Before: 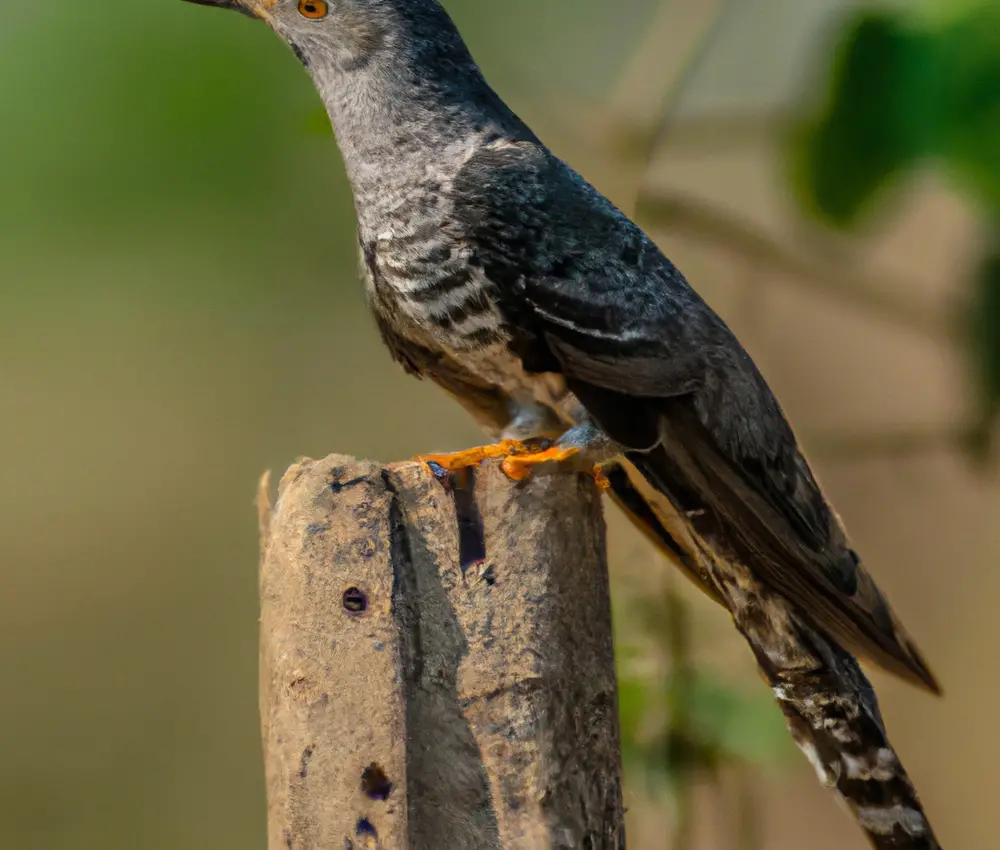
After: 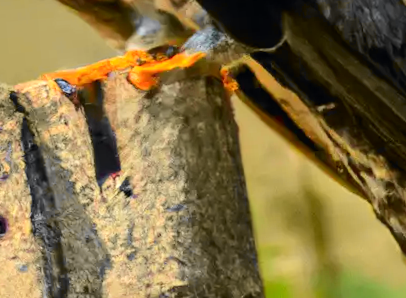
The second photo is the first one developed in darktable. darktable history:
crop: left 37.221%, top 45.169%, right 20.63%, bottom 13.777%
rotate and perspective: rotation -5°, crop left 0.05, crop right 0.952, crop top 0.11, crop bottom 0.89
exposure: black level correction 0, exposure 0.7 EV, compensate exposure bias true, compensate highlight preservation false
tone curve: curves: ch0 [(0, 0) (0.071, 0.047) (0.266, 0.26) (0.483, 0.554) (0.753, 0.811) (1, 0.983)]; ch1 [(0, 0) (0.346, 0.307) (0.408, 0.387) (0.463, 0.465) (0.482, 0.493) (0.502, 0.5) (0.517, 0.502) (0.55, 0.548) (0.597, 0.61) (0.651, 0.698) (1, 1)]; ch2 [(0, 0) (0.346, 0.34) (0.434, 0.46) (0.485, 0.494) (0.5, 0.494) (0.517, 0.506) (0.526, 0.545) (0.583, 0.61) (0.625, 0.659) (1, 1)], color space Lab, independent channels, preserve colors none
